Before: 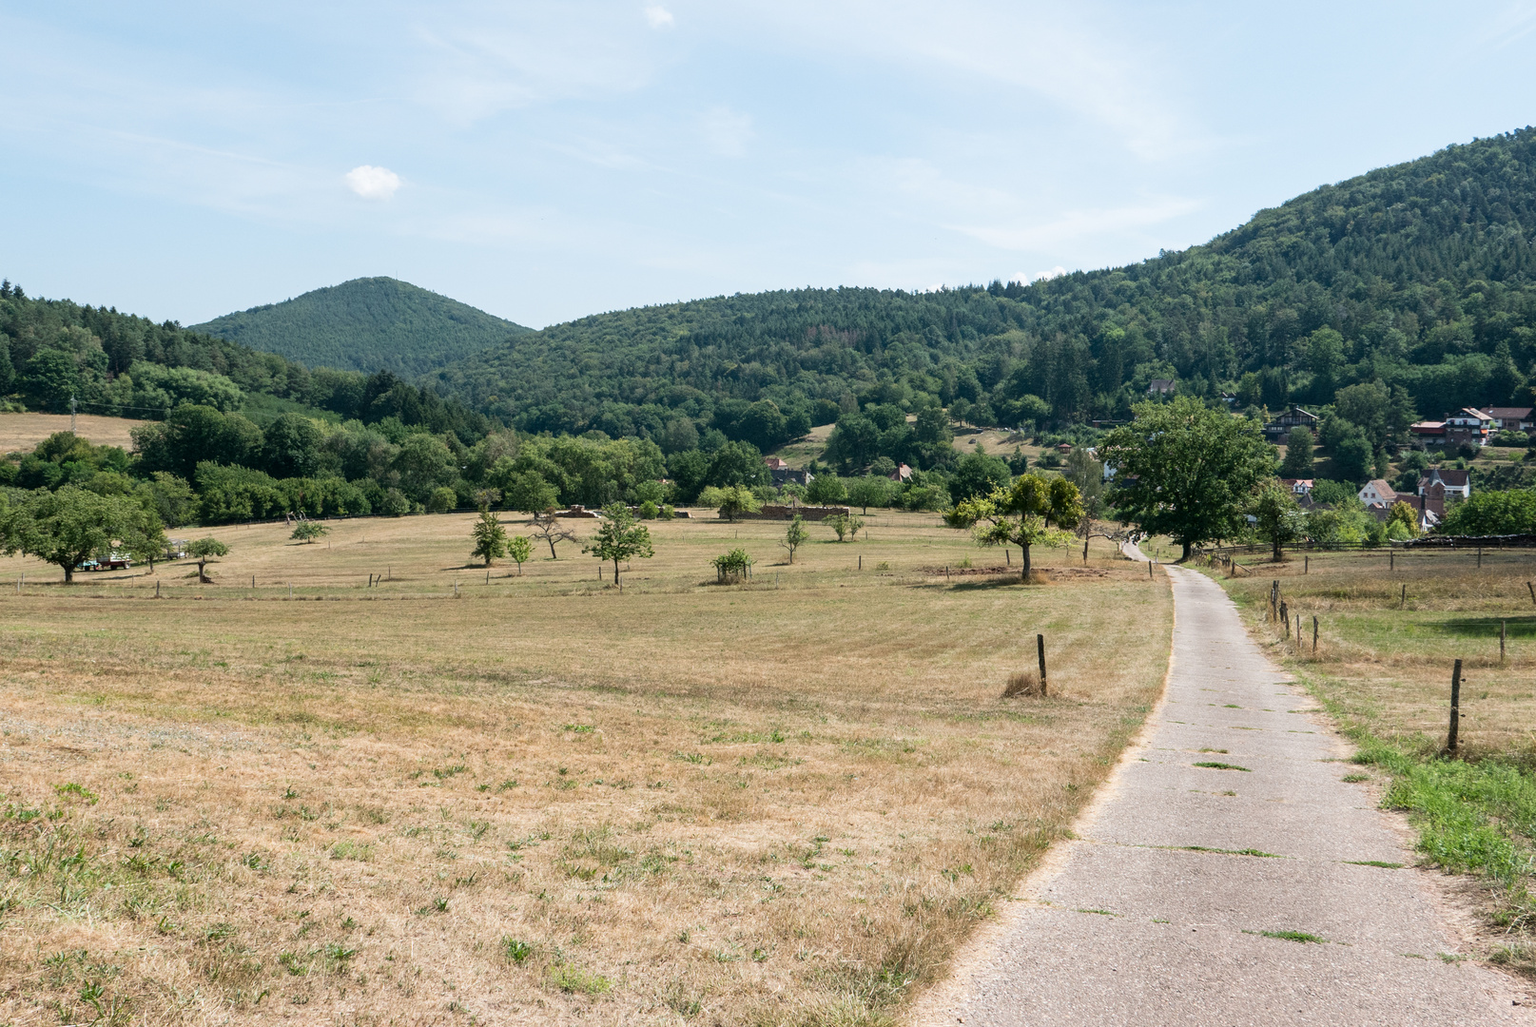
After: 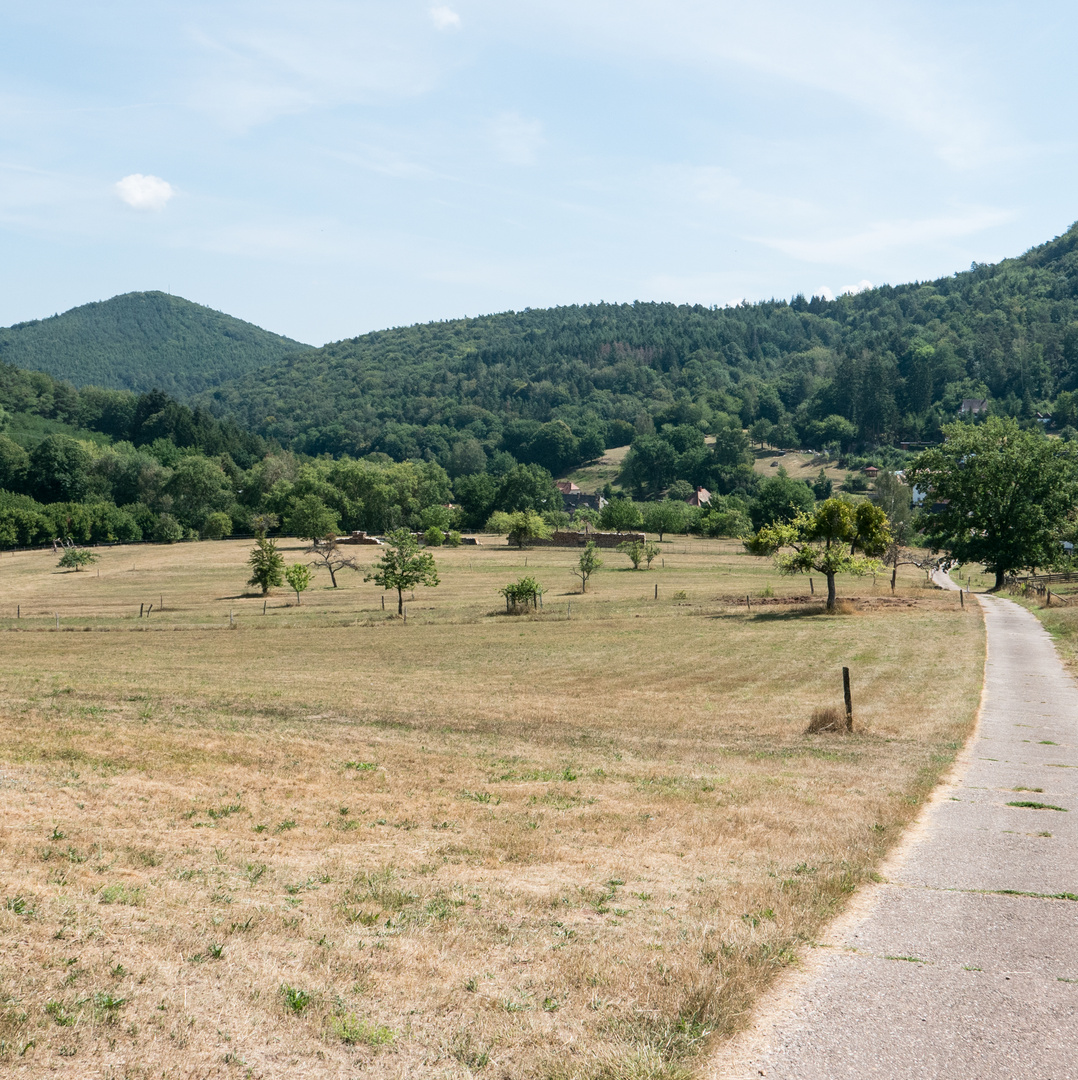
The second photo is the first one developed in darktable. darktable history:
crop and rotate: left 15.41%, right 17.822%
